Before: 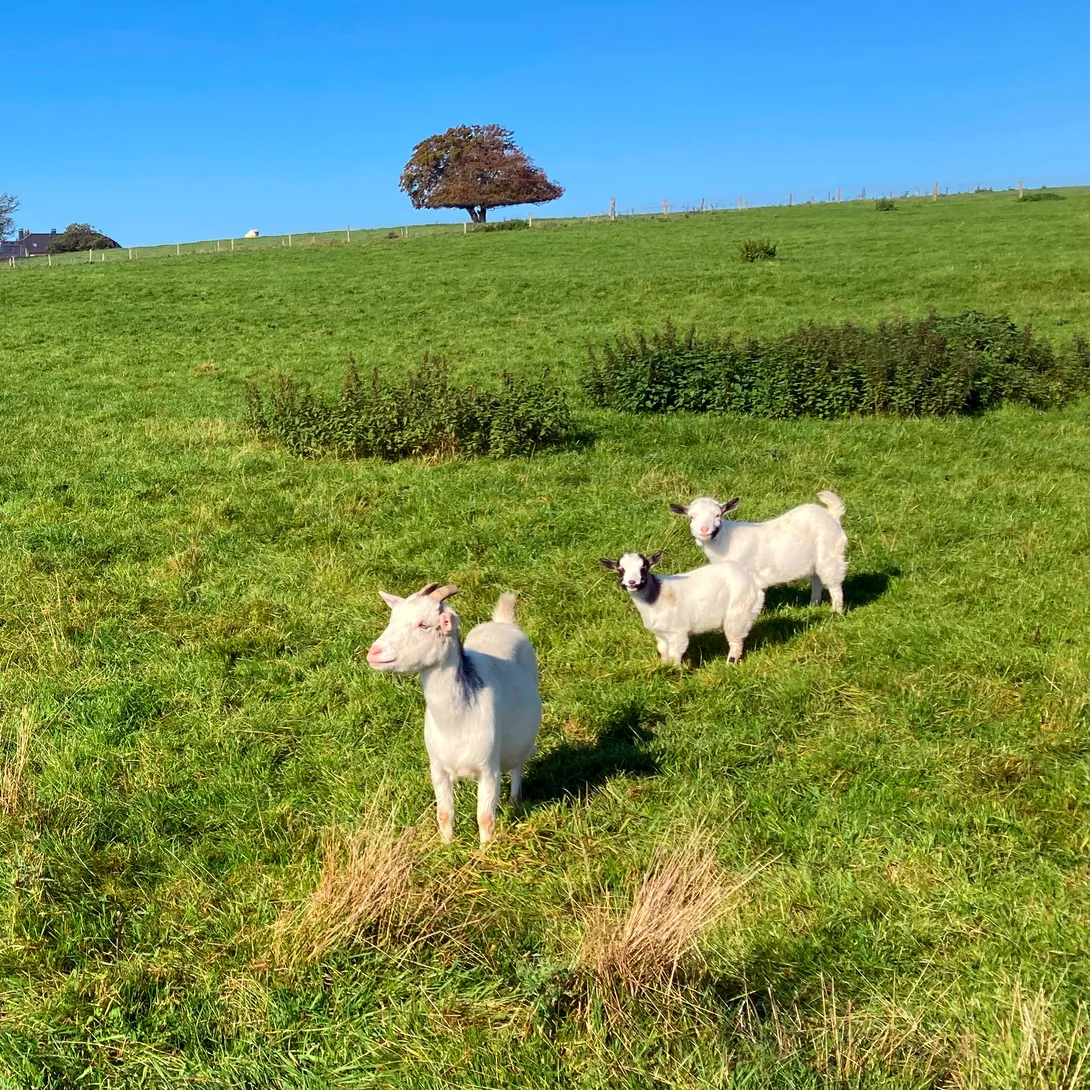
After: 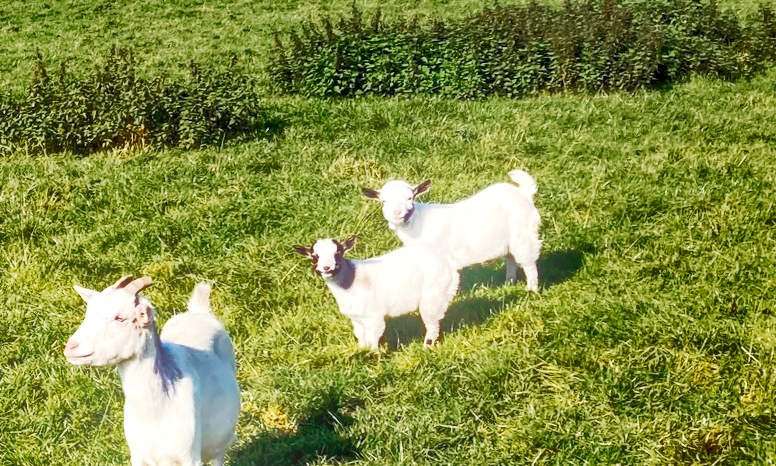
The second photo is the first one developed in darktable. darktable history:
exposure: exposure 1 EV, compensate highlight preservation false
rotate and perspective: rotation -2°, crop left 0.022, crop right 0.978, crop top 0.049, crop bottom 0.951
shadows and highlights: shadows 24.5, highlights -78.15, soften with gaussian
color zones: curves: ch0 [(0.11, 0.396) (0.195, 0.36) (0.25, 0.5) (0.303, 0.412) (0.357, 0.544) (0.75, 0.5) (0.967, 0.328)]; ch1 [(0, 0.468) (0.112, 0.512) (0.202, 0.6) (0.25, 0.5) (0.307, 0.352) (0.357, 0.544) (0.75, 0.5) (0.963, 0.524)]
local contrast: detail 130%
bloom: size 16%, threshold 98%, strength 20%
crop and rotate: left 27.938%, top 27.046%, bottom 27.046%
base curve: curves: ch0 [(0, 0) (0.088, 0.125) (0.176, 0.251) (0.354, 0.501) (0.613, 0.749) (1, 0.877)], preserve colors none
